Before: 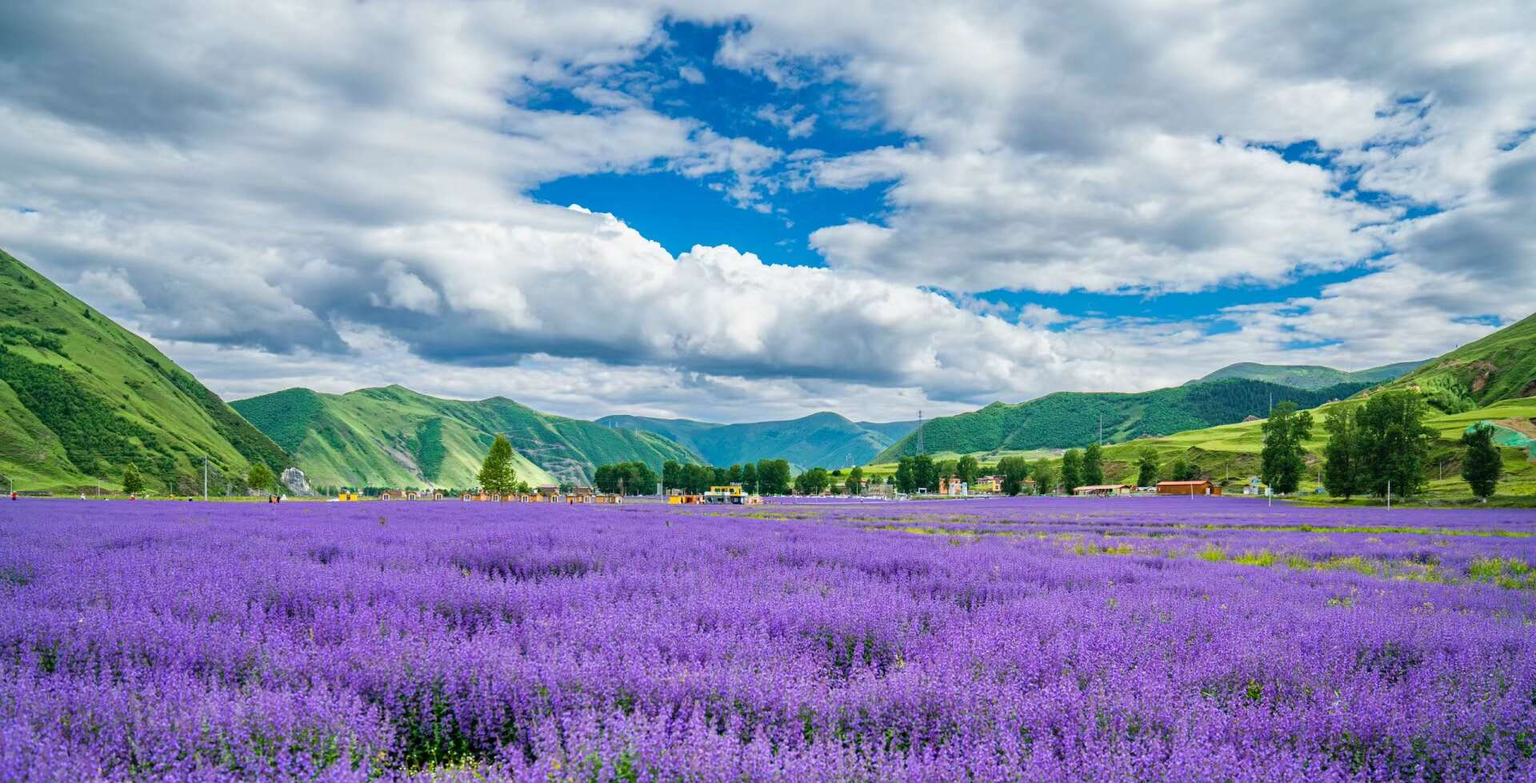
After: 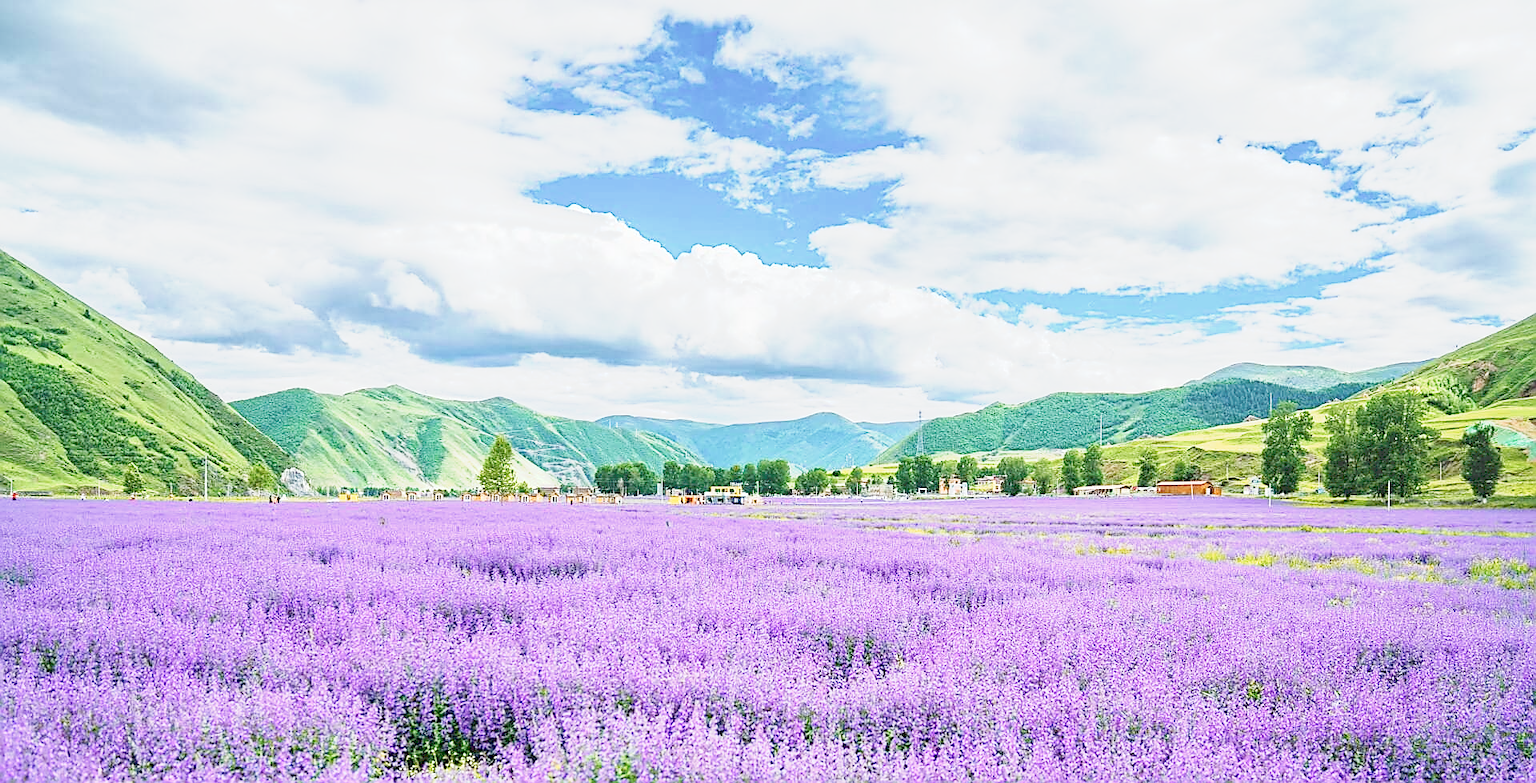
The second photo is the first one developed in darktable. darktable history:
tone curve: curves: ch0 [(0, 0) (0.003, 0.195) (0.011, 0.161) (0.025, 0.21) (0.044, 0.24) (0.069, 0.254) (0.1, 0.283) (0.136, 0.347) (0.177, 0.412) (0.224, 0.455) (0.277, 0.531) (0.335, 0.606) (0.399, 0.679) (0.468, 0.748) (0.543, 0.814) (0.623, 0.876) (0.709, 0.927) (0.801, 0.949) (0.898, 0.962) (1, 1)], preserve colors none
sharpen: radius 1.4, amount 1.25, threshold 0.7
